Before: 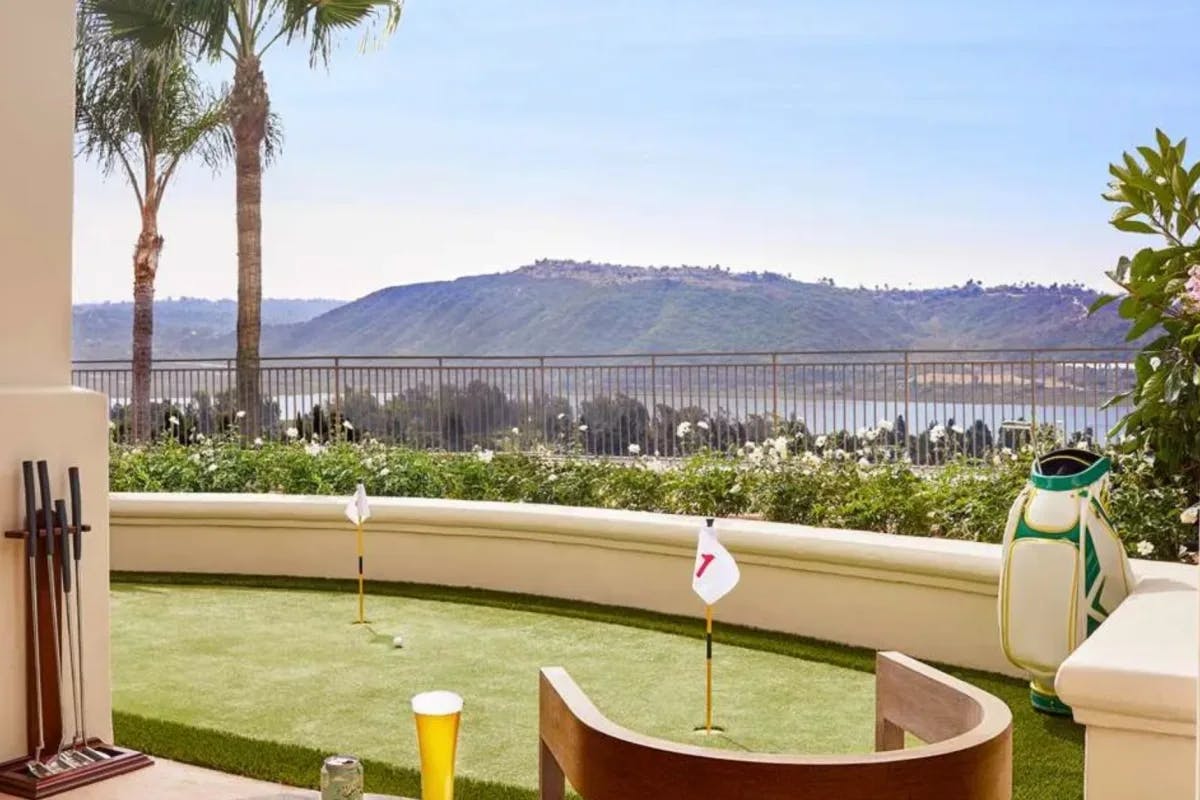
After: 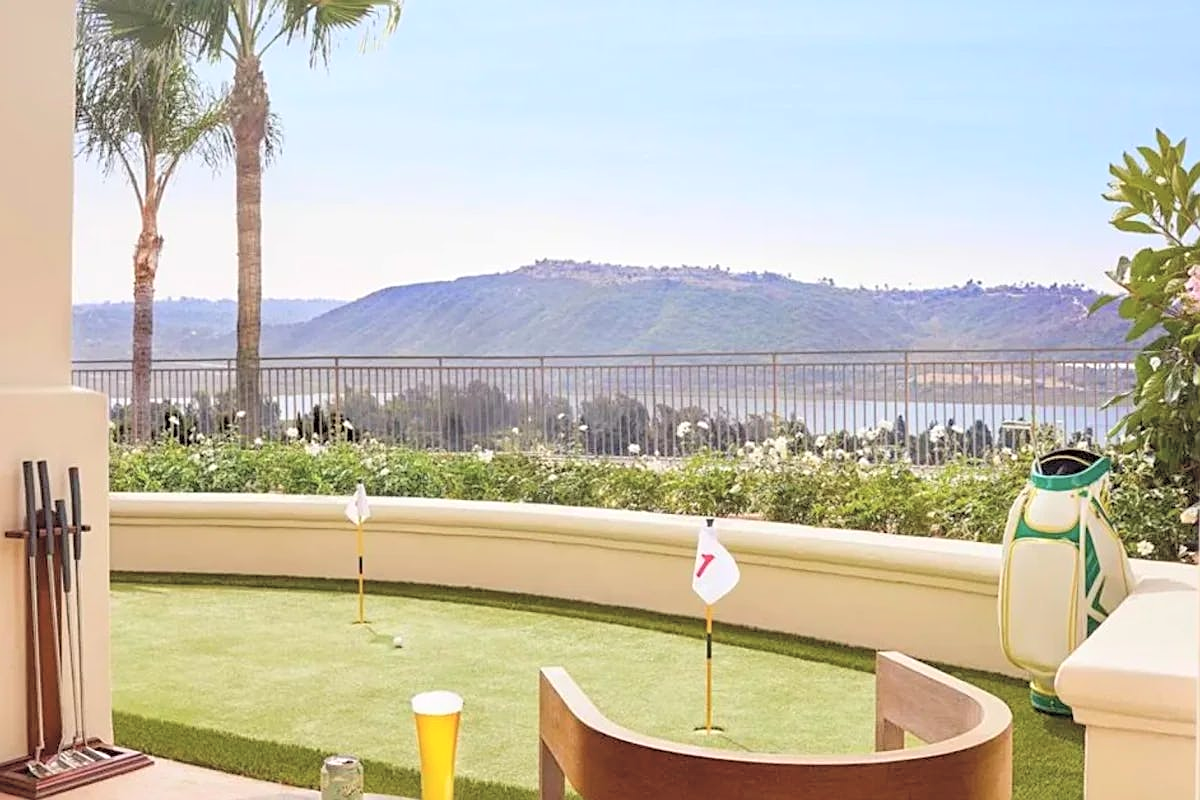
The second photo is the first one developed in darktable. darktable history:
contrast brightness saturation: brightness 0.28
sharpen: on, module defaults
